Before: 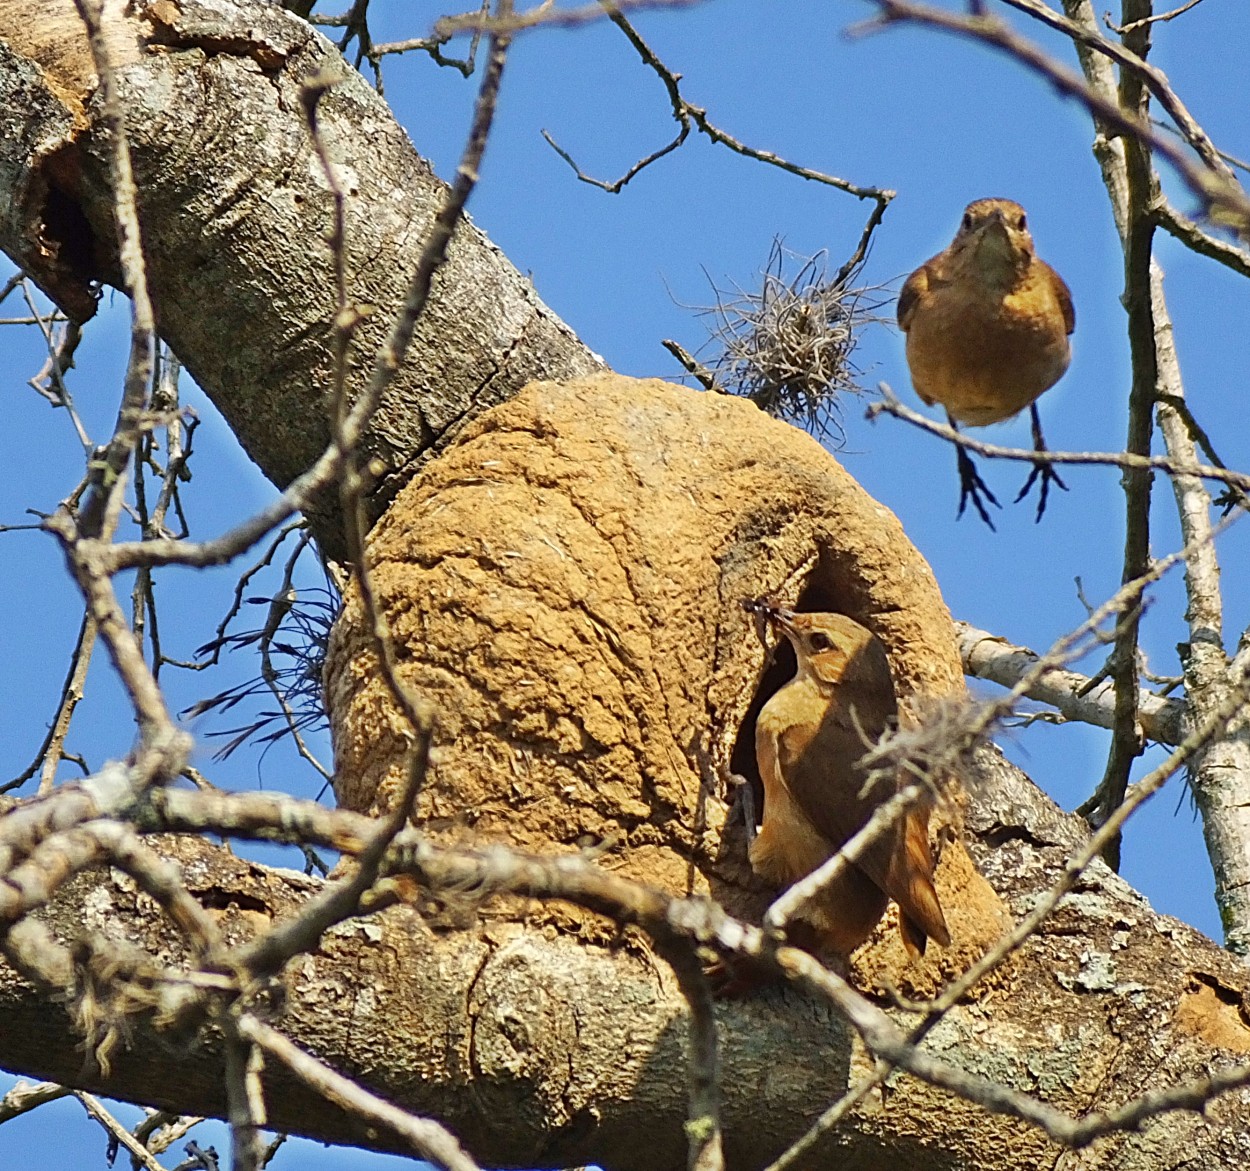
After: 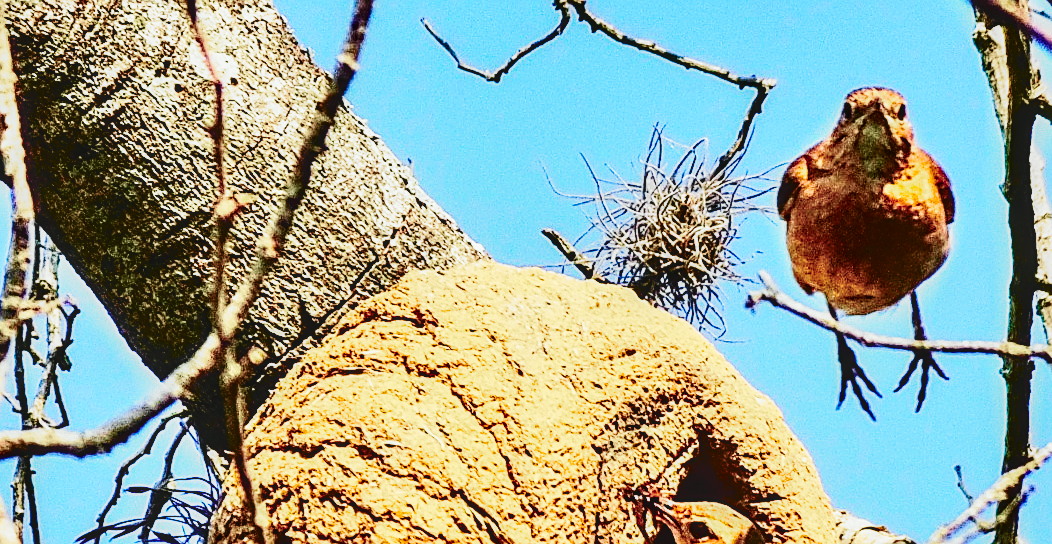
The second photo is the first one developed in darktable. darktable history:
crop and rotate: left 9.68%, top 9.576%, right 6.098%, bottom 43.952%
local contrast: detail 130%
base curve: curves: ch0 [(0, 0) (0.04, 0.03) (0.133, 0.232) (0.448, 0.748) (0.843, 0.968) (1, 1)], preserve colors none
tone equalizer: -8 EV -0.443 EV, -7 EV -0.36 EV, -6 EV -0.3 EV, -5 EV -0.187 EV, -3 EV 0.212 EV, -2 EV 0.325 EV, -1 EV 0.406 EV, +0 EV 0.408 EV, edges refinement/feathering 500, mask exposure compensation -1.57 EV, preserve details no
sharpen: on, module defaults
color balance rgb: linear chroma grading › global chroma 8.833%, perceptual saturation grading › global saturation 20%, perceptual saturation grading › highlights -24.77%, perceptual saturation grading › shadows 25.059%, global vibrance 9.419%
shadows and highlights: shadows 52.77, soften with gaussian
tone curve: curves: ch0 [(0, 0.039) (0.113, 0.081) (0.204, 0.204) (0.498, 0.608) (0.709, 0.819) (0.984, 0.961)]; ch1 [(0, 0) (0.172, 0.123) (0.317, 0.272) (0.414, 0.382) (0.476, 0.479) (0.505, 0.501) (0.528, 0.54) (0.618, 0.647) (0.709, 0.764) (1, 1)]; ch2 [(0, 0) (0.411, 0.424) (0.492, 0.502) (0.521, 0.513) (0.537, 0.57) (0.686, 0.638) (1, 1)], color space Lab, independent channels, preserve colors none
